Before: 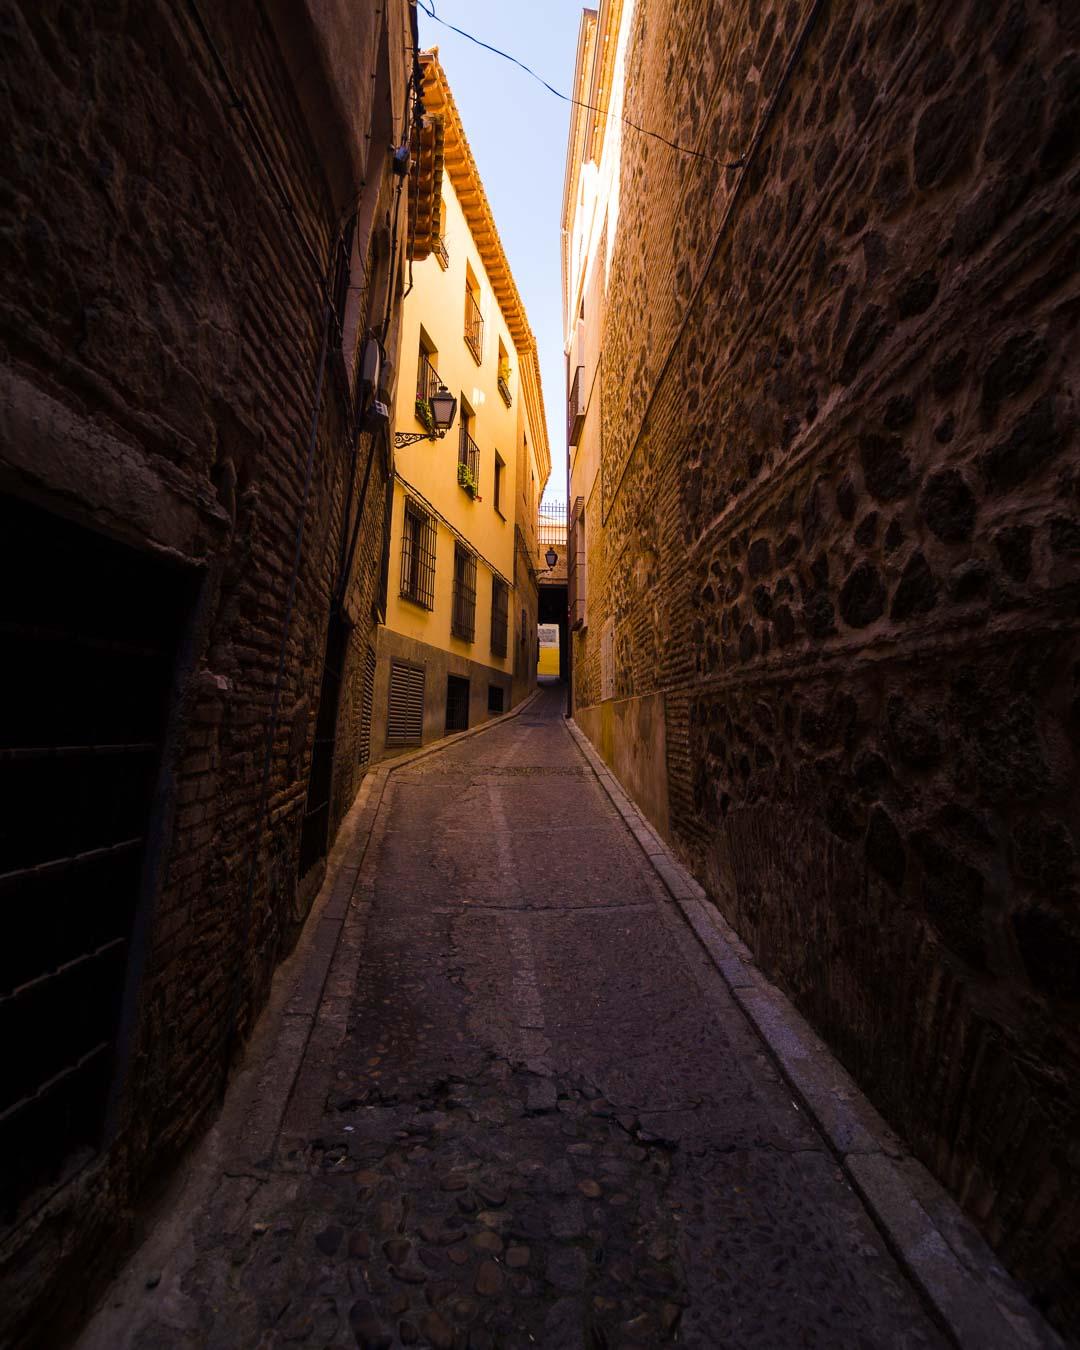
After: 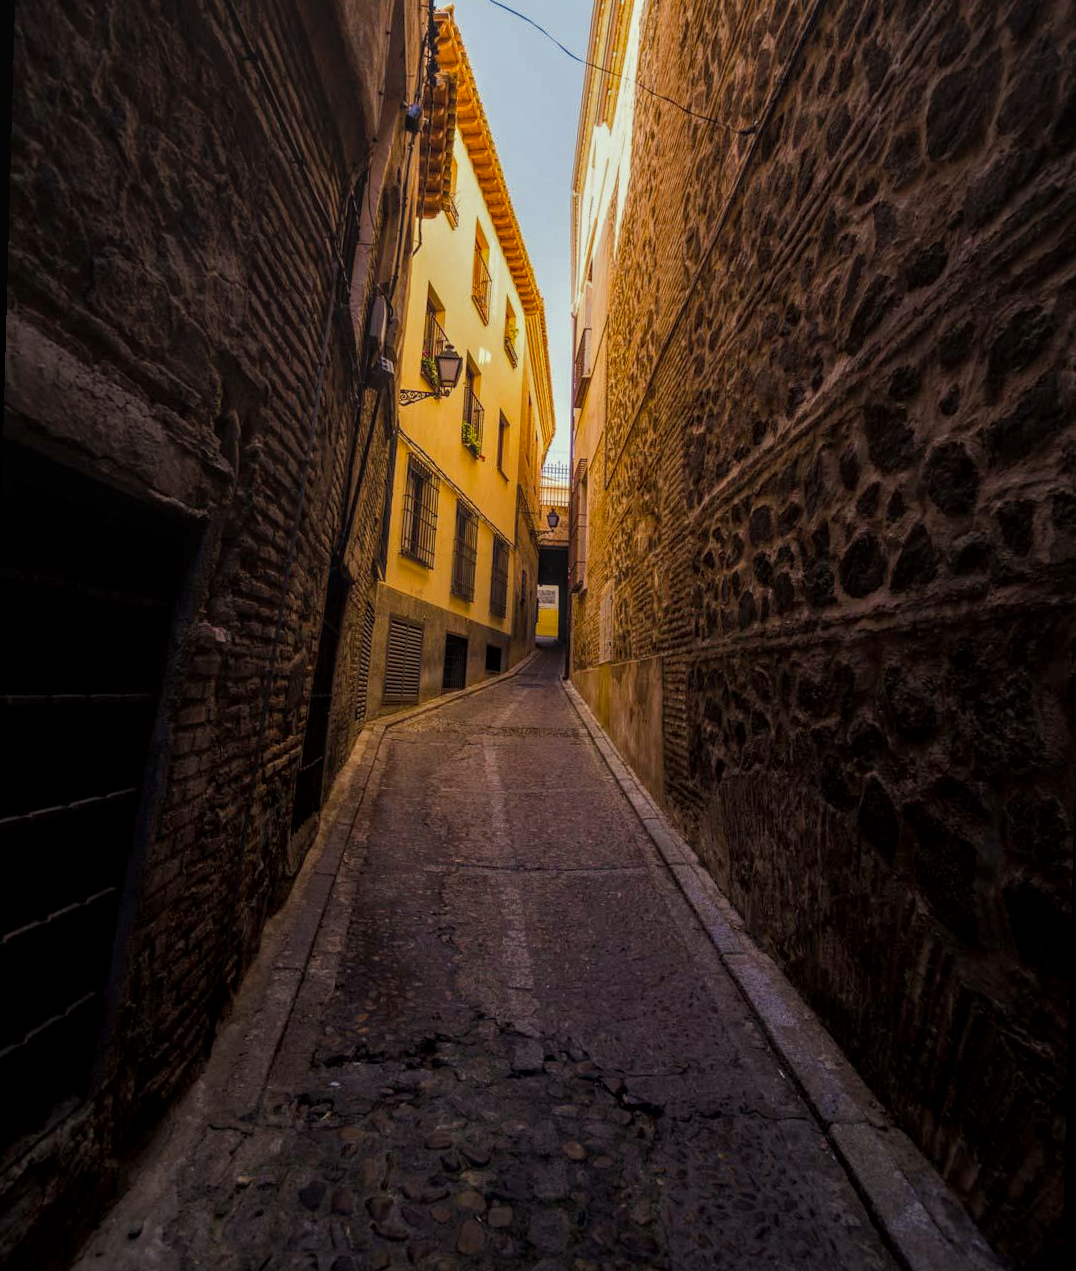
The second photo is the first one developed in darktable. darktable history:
rotate and perspective: rotation 1.57°, crop left 0.018, crop right 0.982, crop top 0.039, crop bottom 0.961
color correction: highlights a* -4.28, highlights b* 6.53
local contrast: highlights 66%, shadows 33%, detail 166%, midtone range 0.2
